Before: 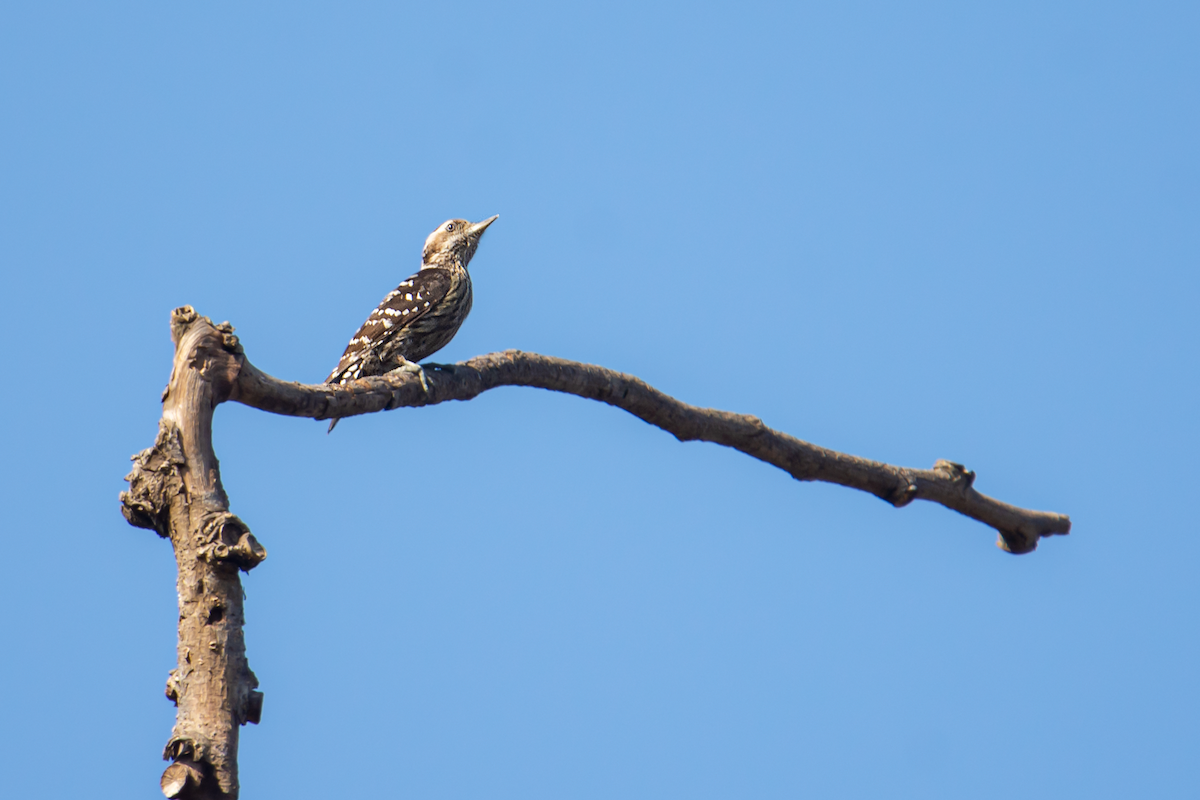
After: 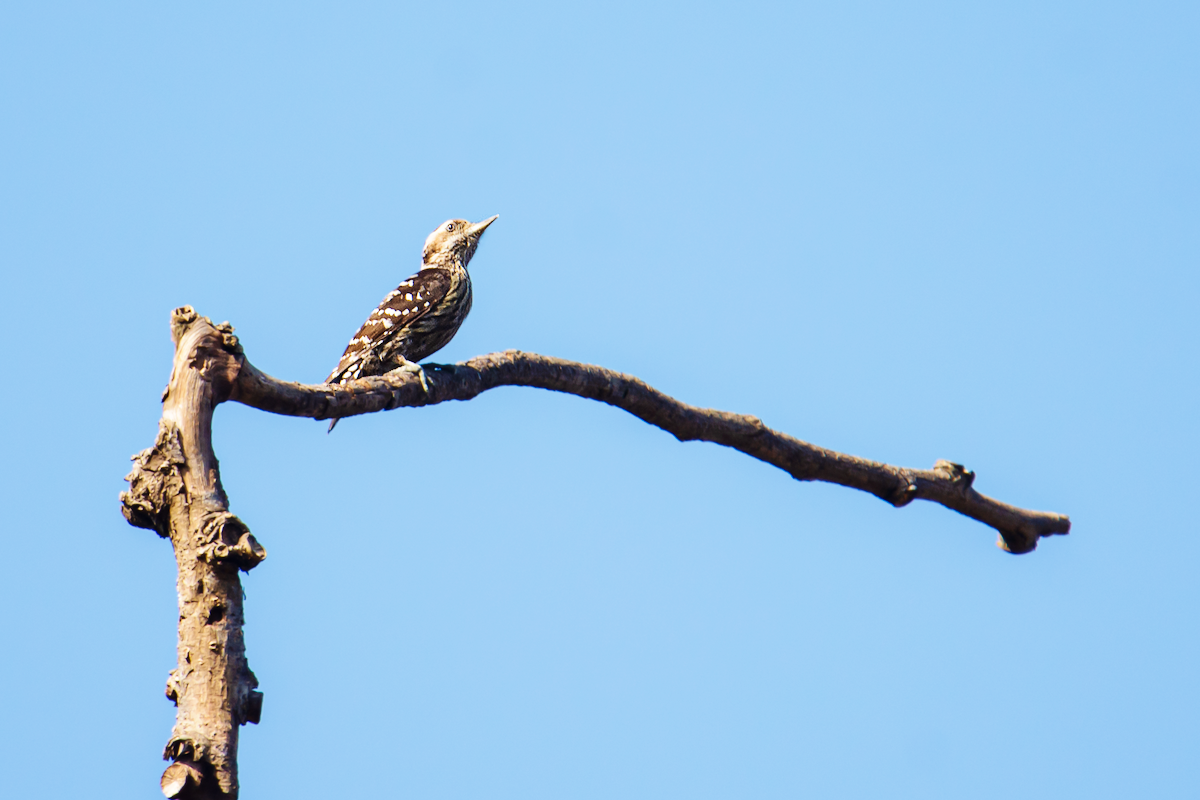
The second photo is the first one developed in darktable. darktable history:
velvia: on, module defaults
base curve: curves: ch0 [(0, 0) (0.036, 0.025) (0.121, 0.166) (0.206, 0.329) (0.605, 0.79) (1, 1)], preserve colors none
